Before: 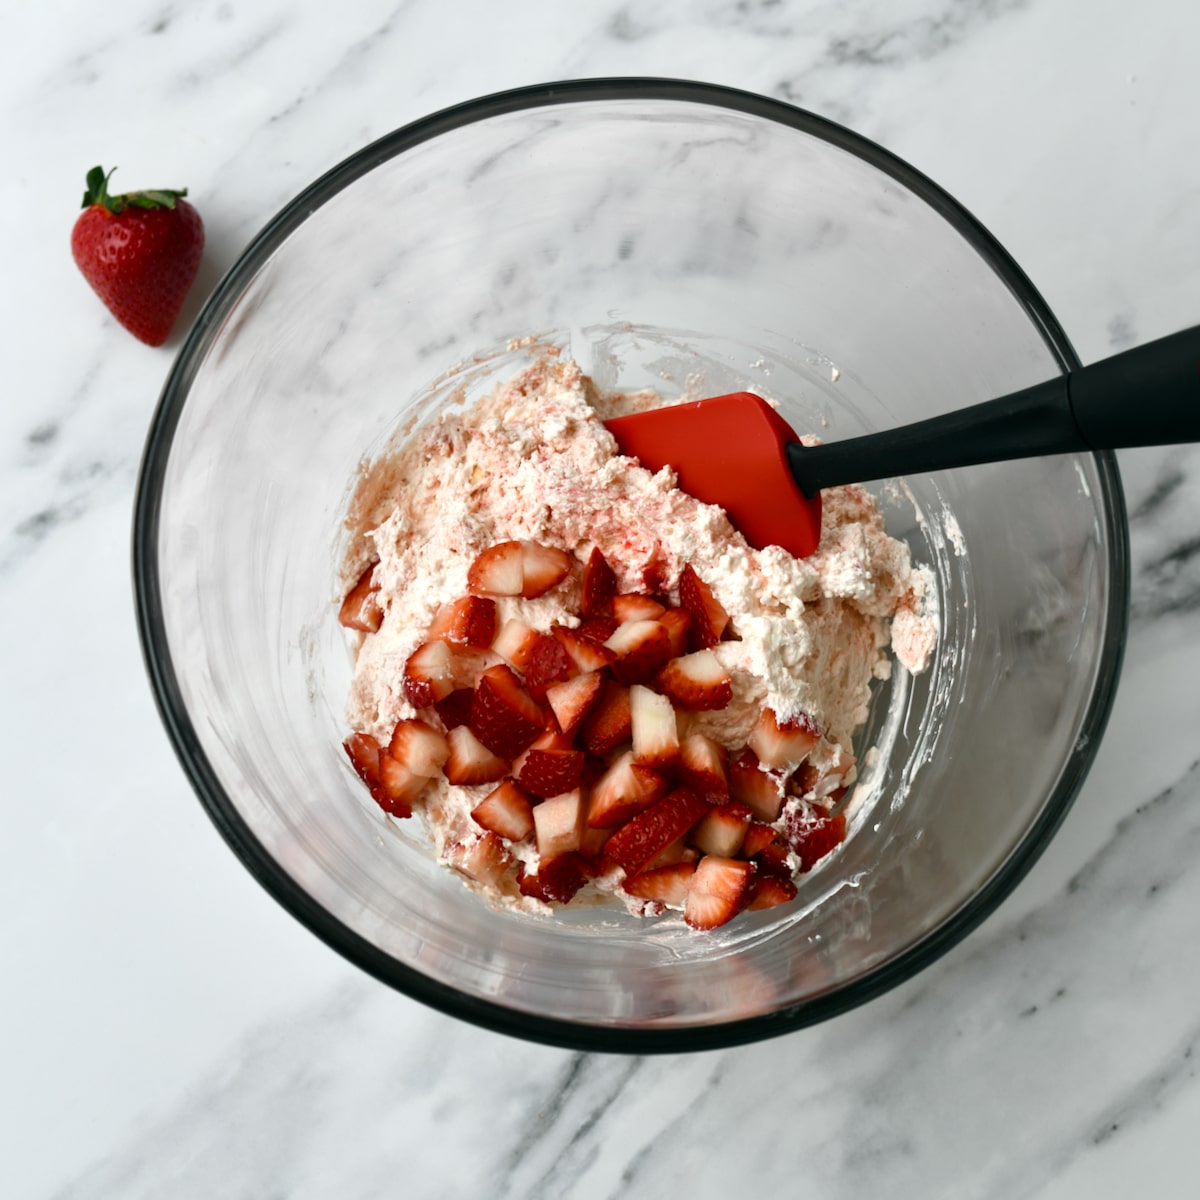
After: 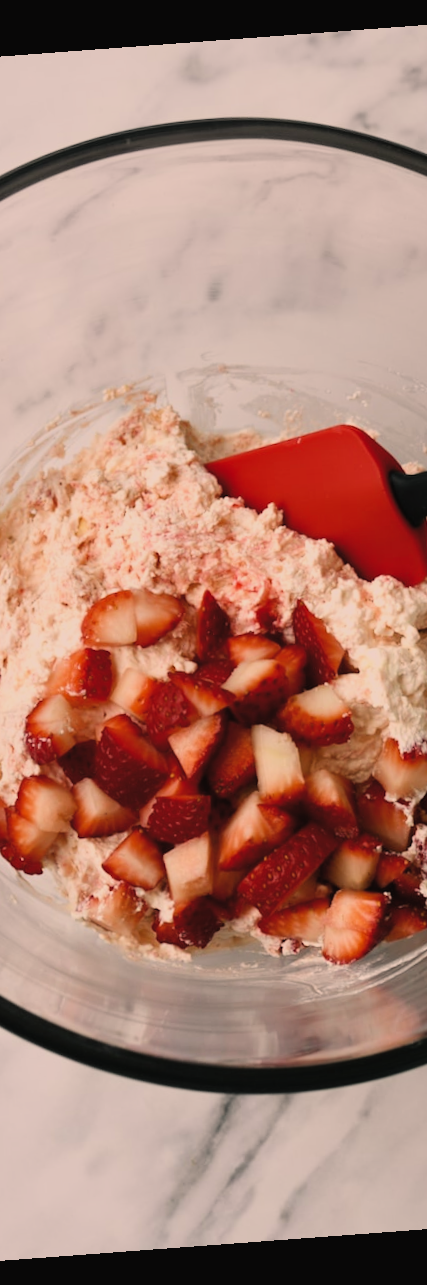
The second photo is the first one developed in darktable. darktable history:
filmic rgb: black relative exposure -7.65 EV, white relative exposure 4.56 EV, hardness 3.61, color science v6 (2022)
exposure: black level correction -0.008, exposure 0.067 EV, compensate highlight preservation false
crop: left 33.36%, right 33.36%
color correction: highlights a* 11.96, highlights b* 11.58
rotate and perspective: rotation -4.25°, automatic cropping off
